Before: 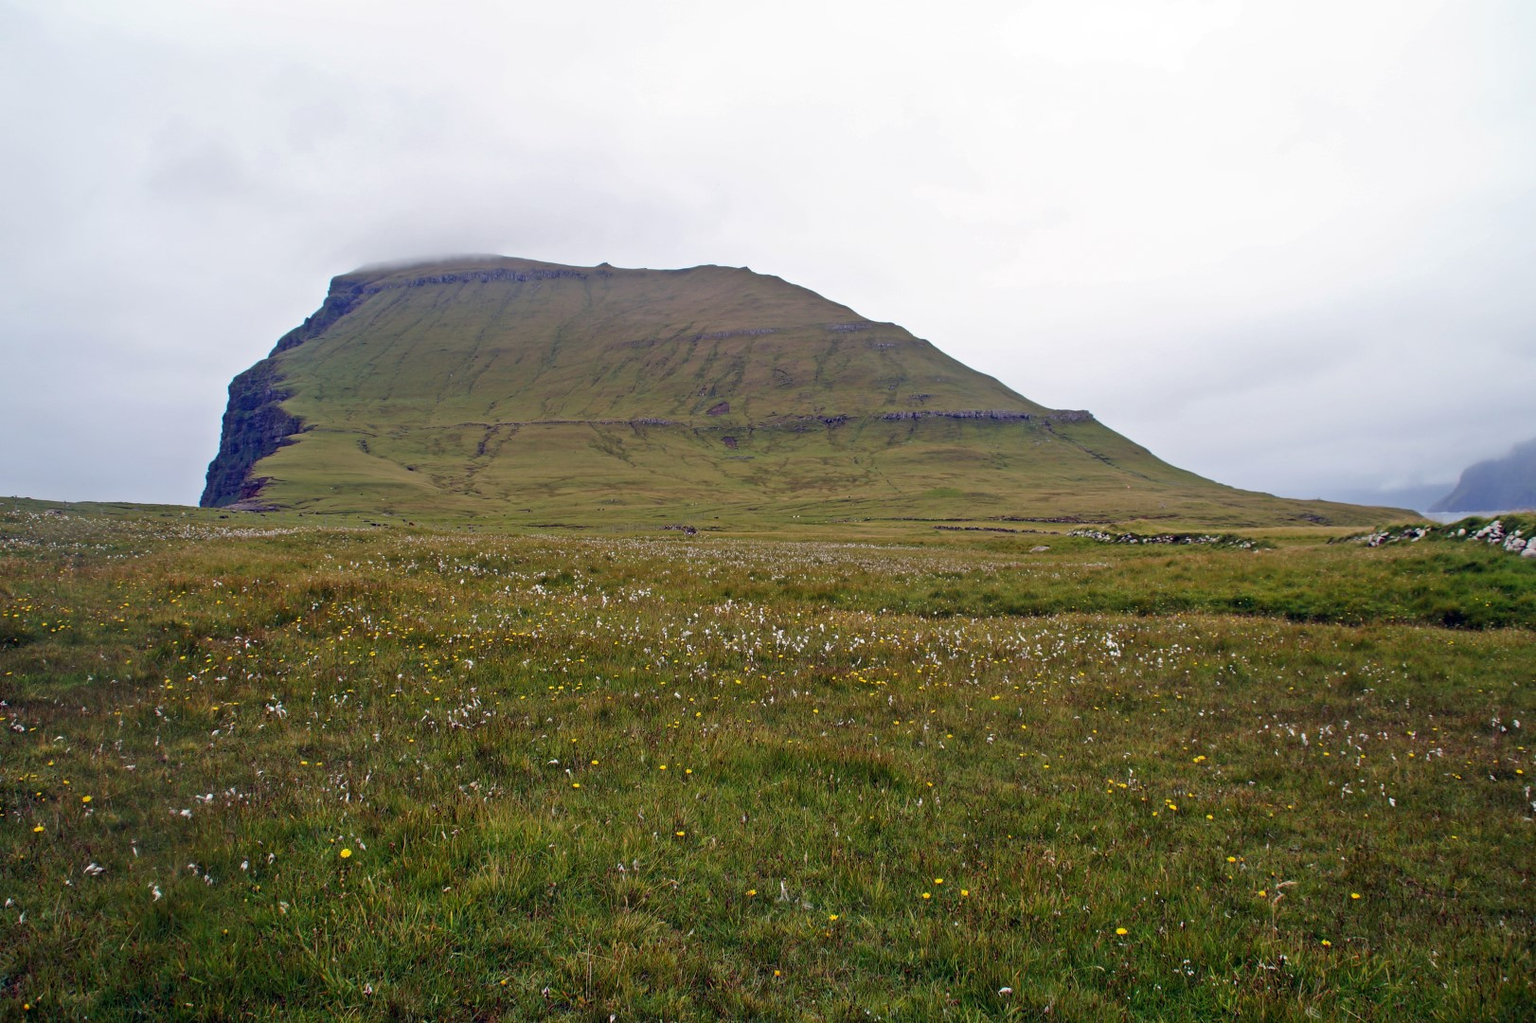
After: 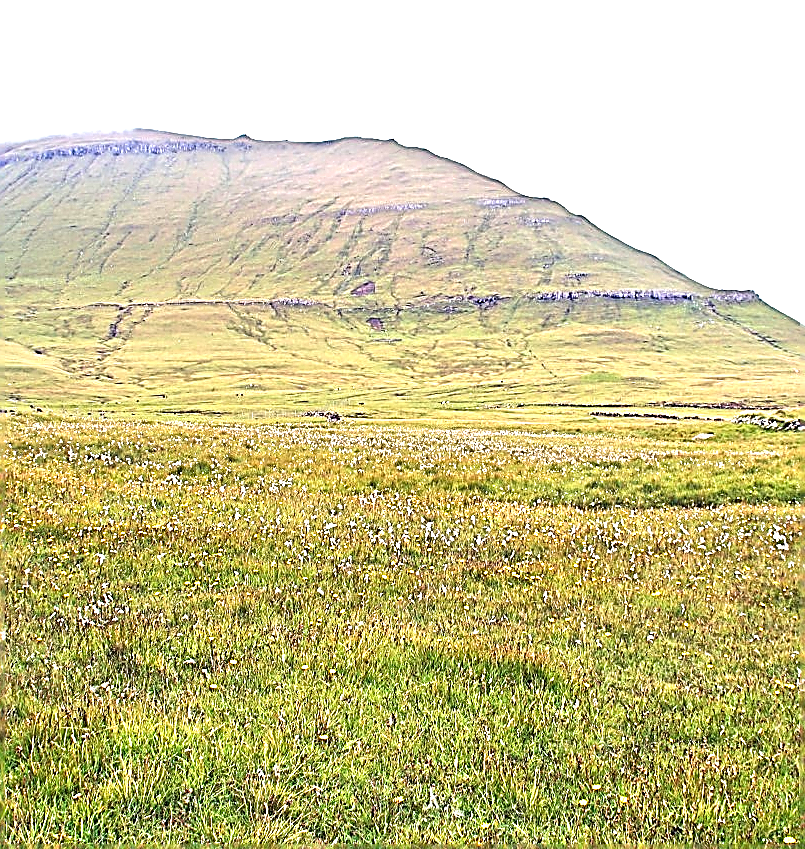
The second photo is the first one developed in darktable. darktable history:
exposure: exposure 2.263 EV, compensate highlight preservation false
crop and rotate: angle 0.013°, left 24.371%, top 13.245%, right 25.976%, bottom 8.103%
sharpen: amount 1.992
